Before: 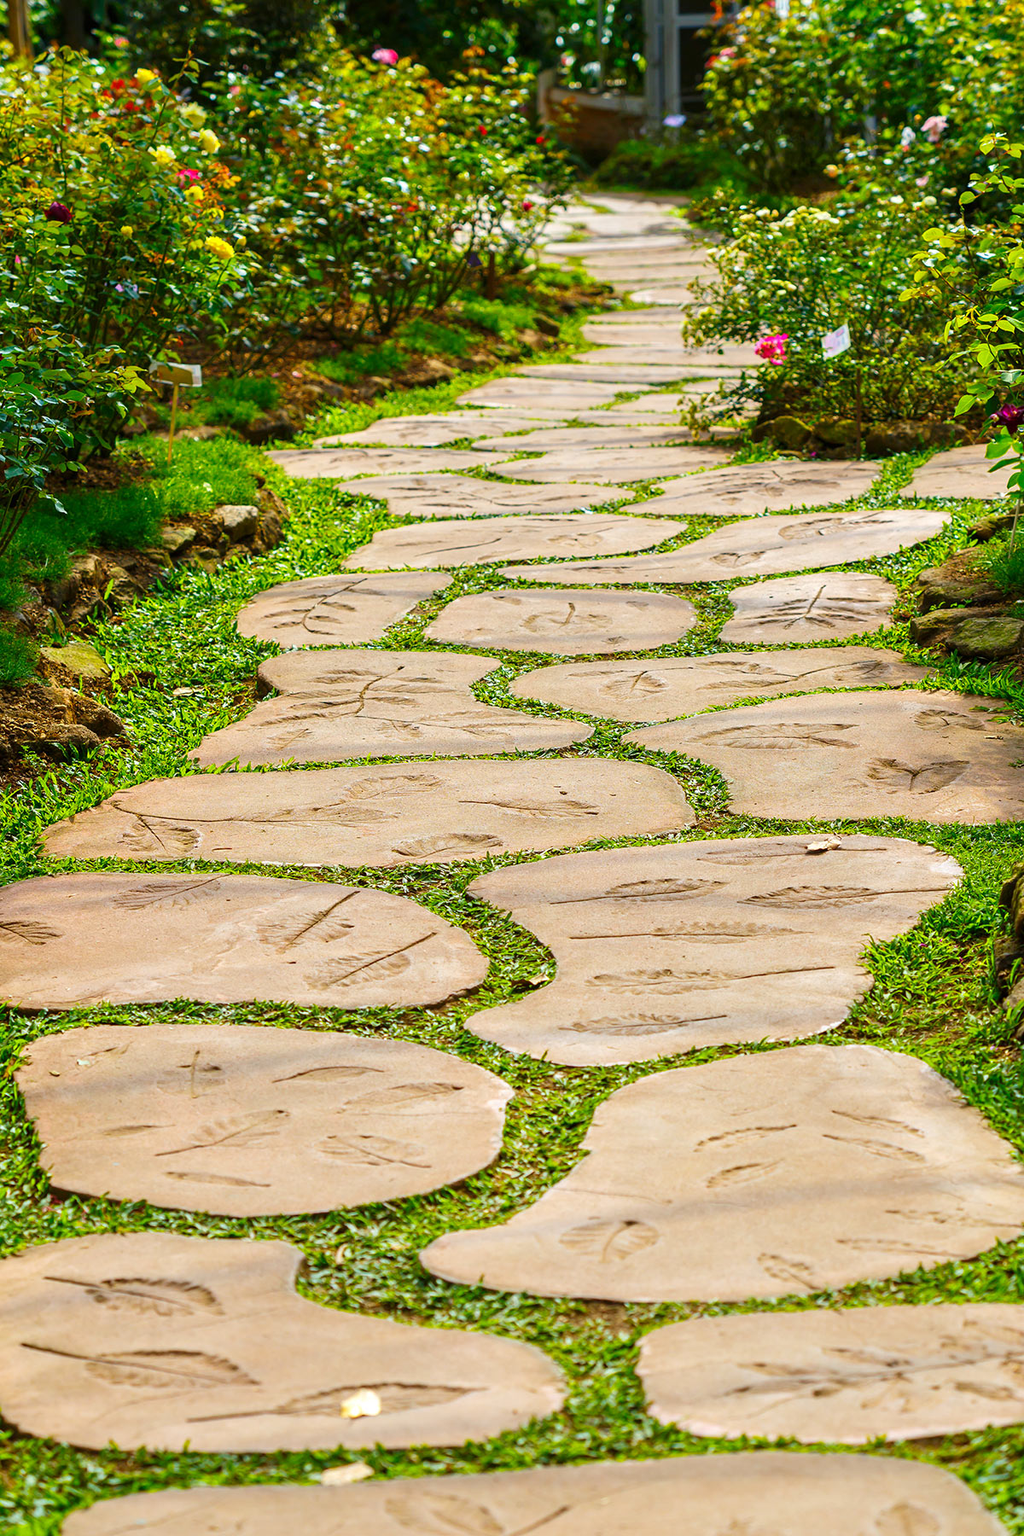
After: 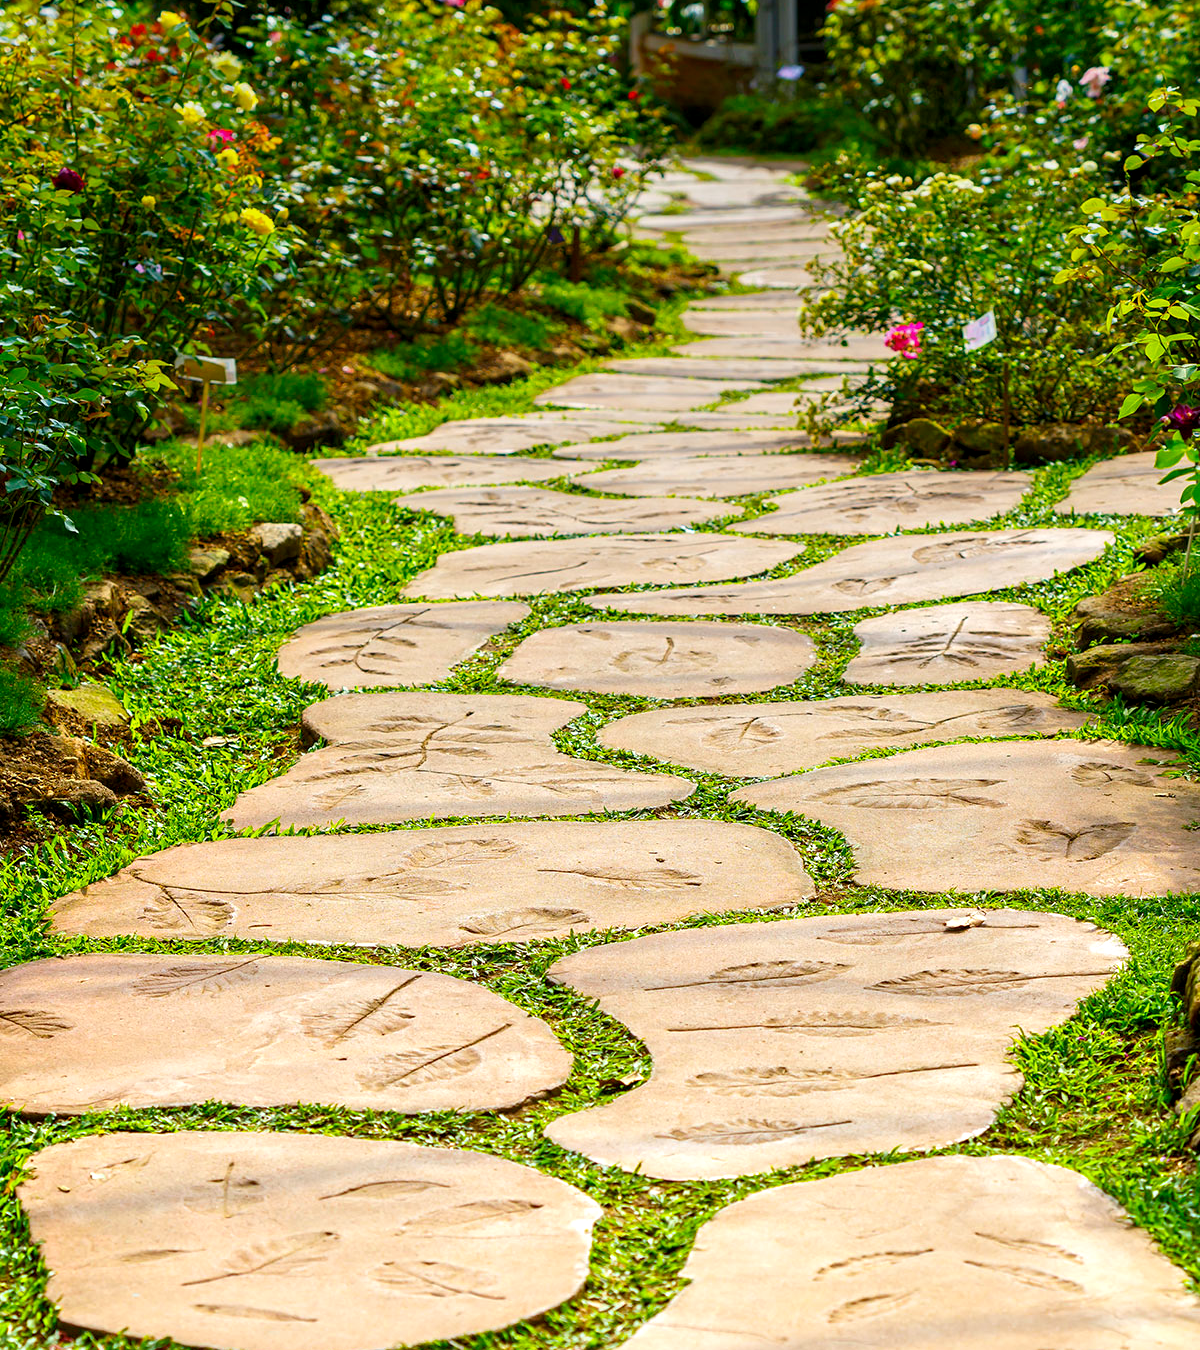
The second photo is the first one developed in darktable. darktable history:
exposure: black level correction 0.005, exposure 0.417 EV, compensate highlight preservation false
crop: top 3.857%, bottom 21.132%
graduated density: on, module defaults
